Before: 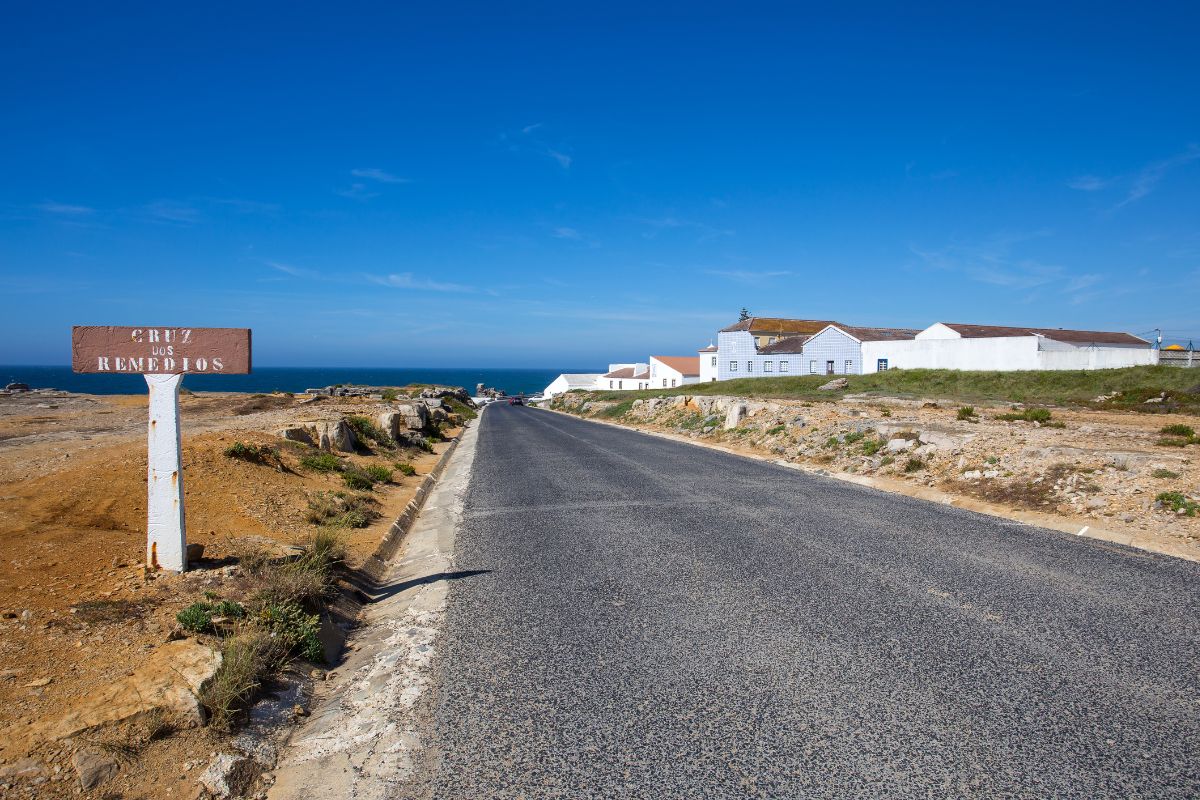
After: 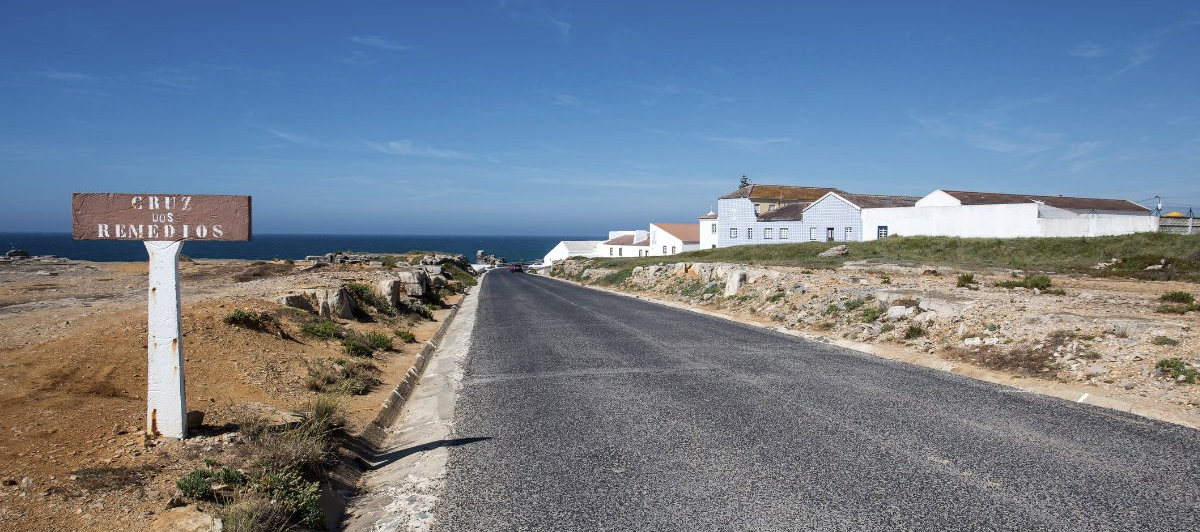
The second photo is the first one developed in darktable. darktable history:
crop: top 16.629%, bottom 16.756%
contrast brightness saturation: contrast 0.095, saturation -0.299
tone equalizer: edges refinement/feathering 500, mask exposure compensation -1.57 EV, preserve details no
